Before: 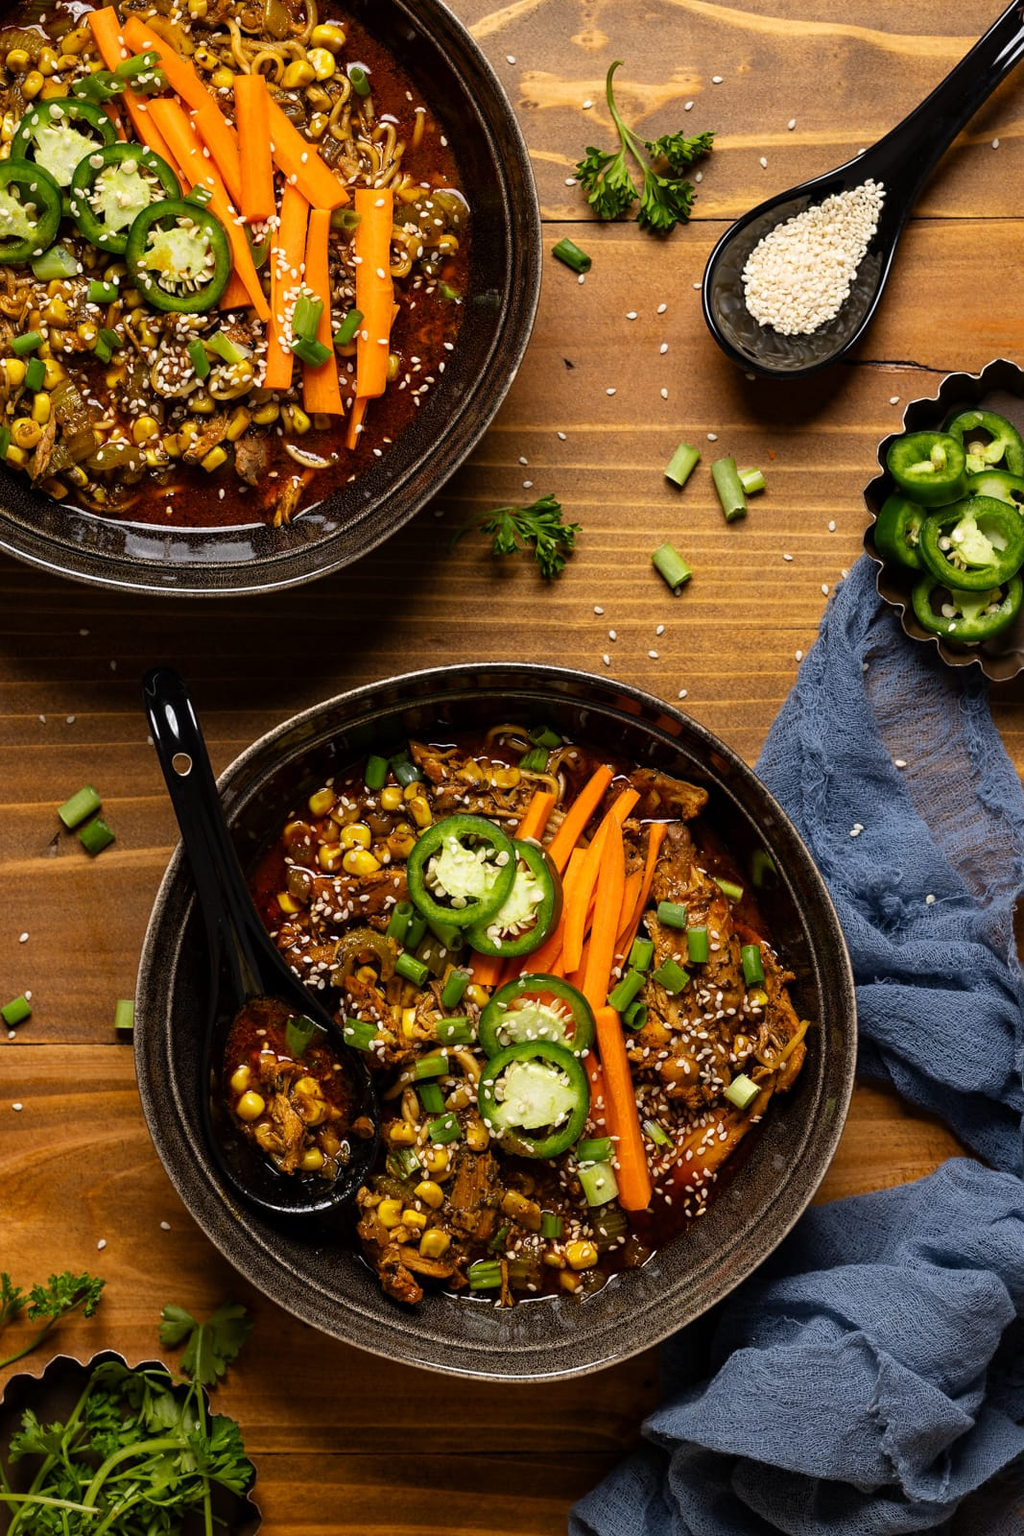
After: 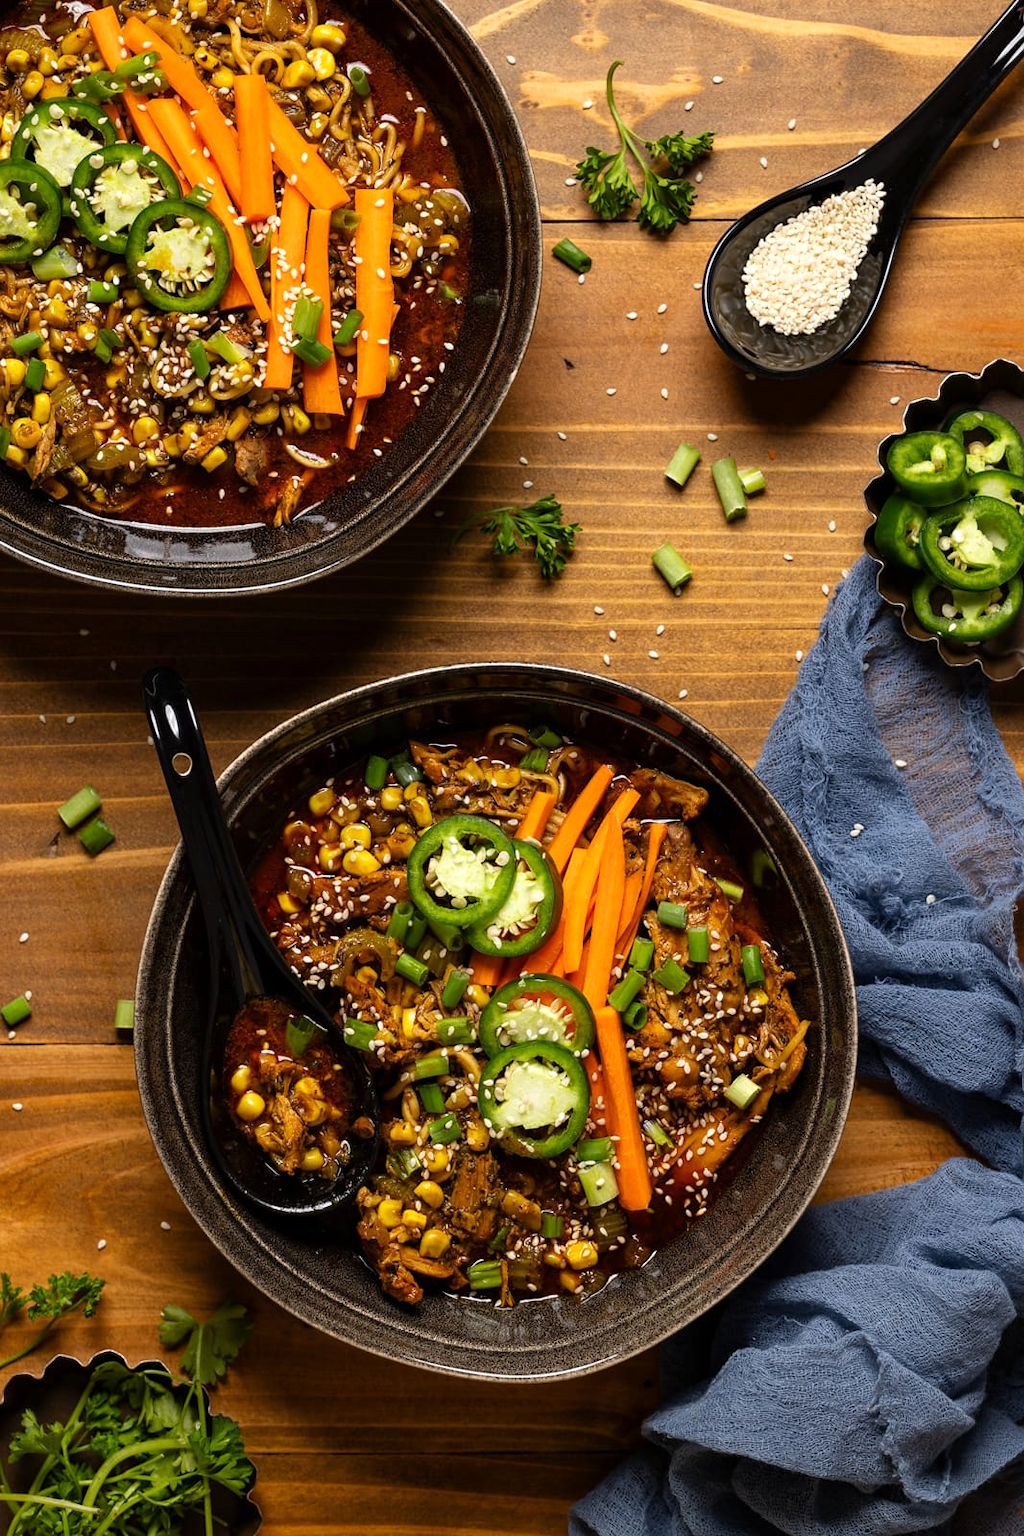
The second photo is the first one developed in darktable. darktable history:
exposure: exposure 0.172 EV, compensate highlight preservation false
